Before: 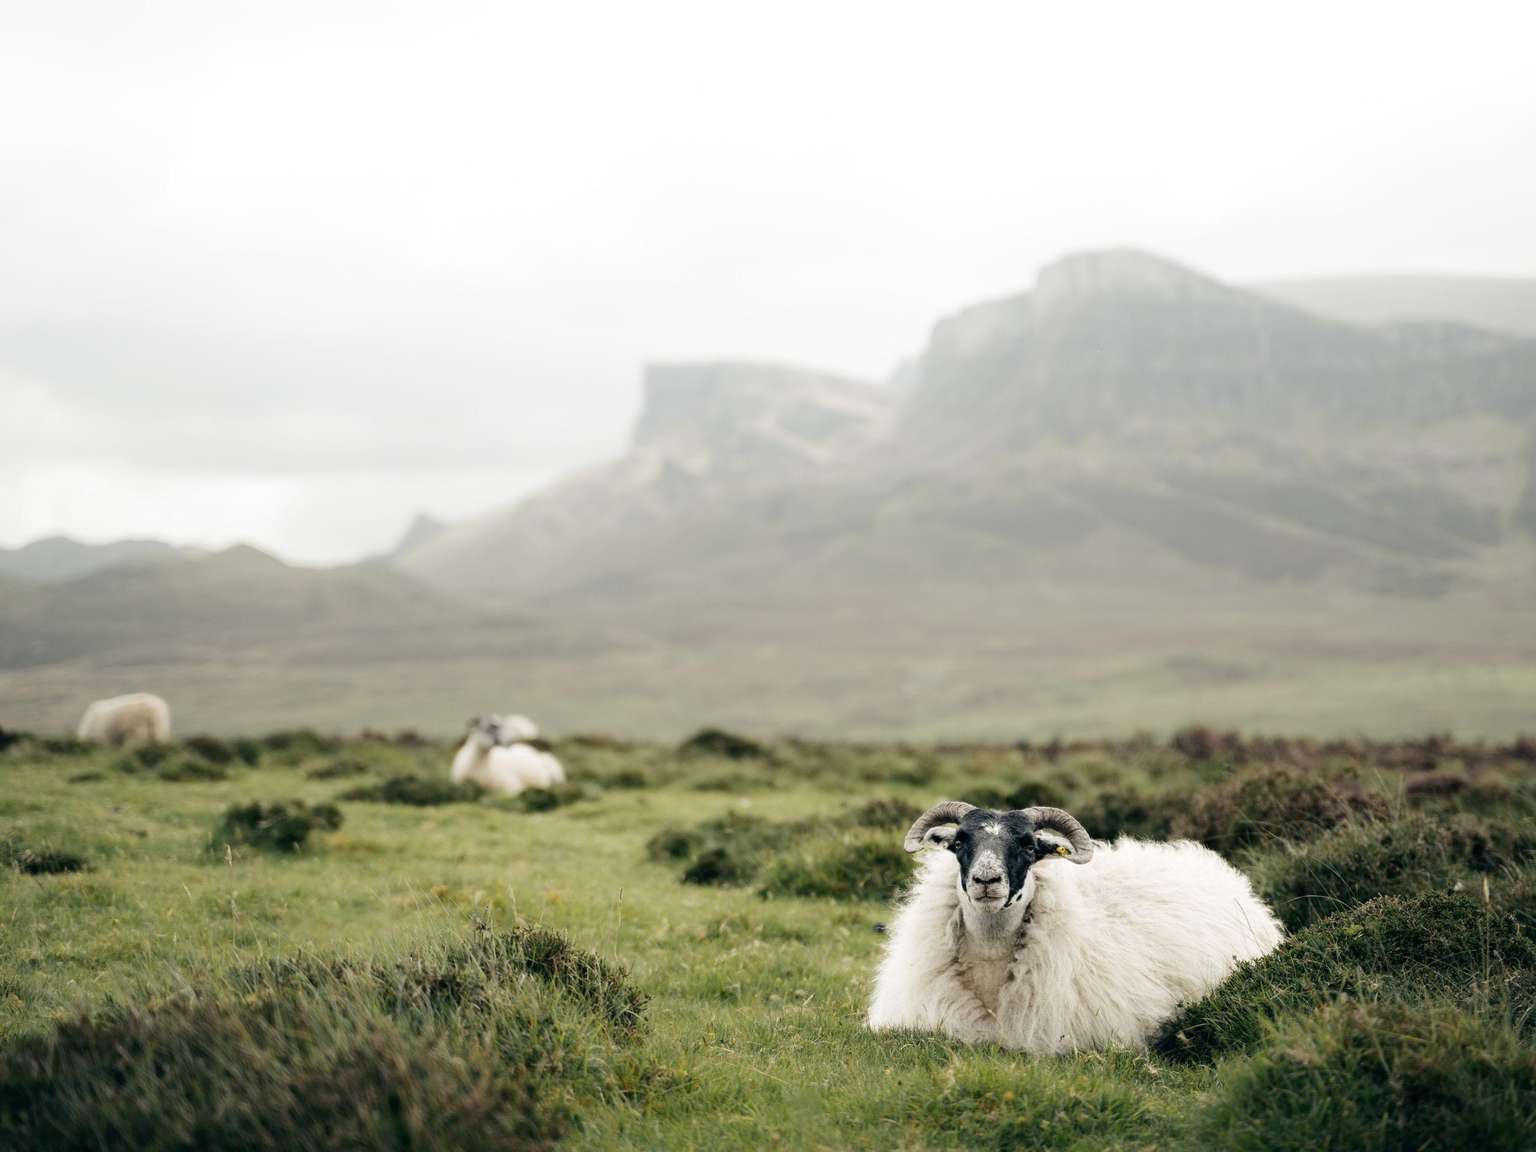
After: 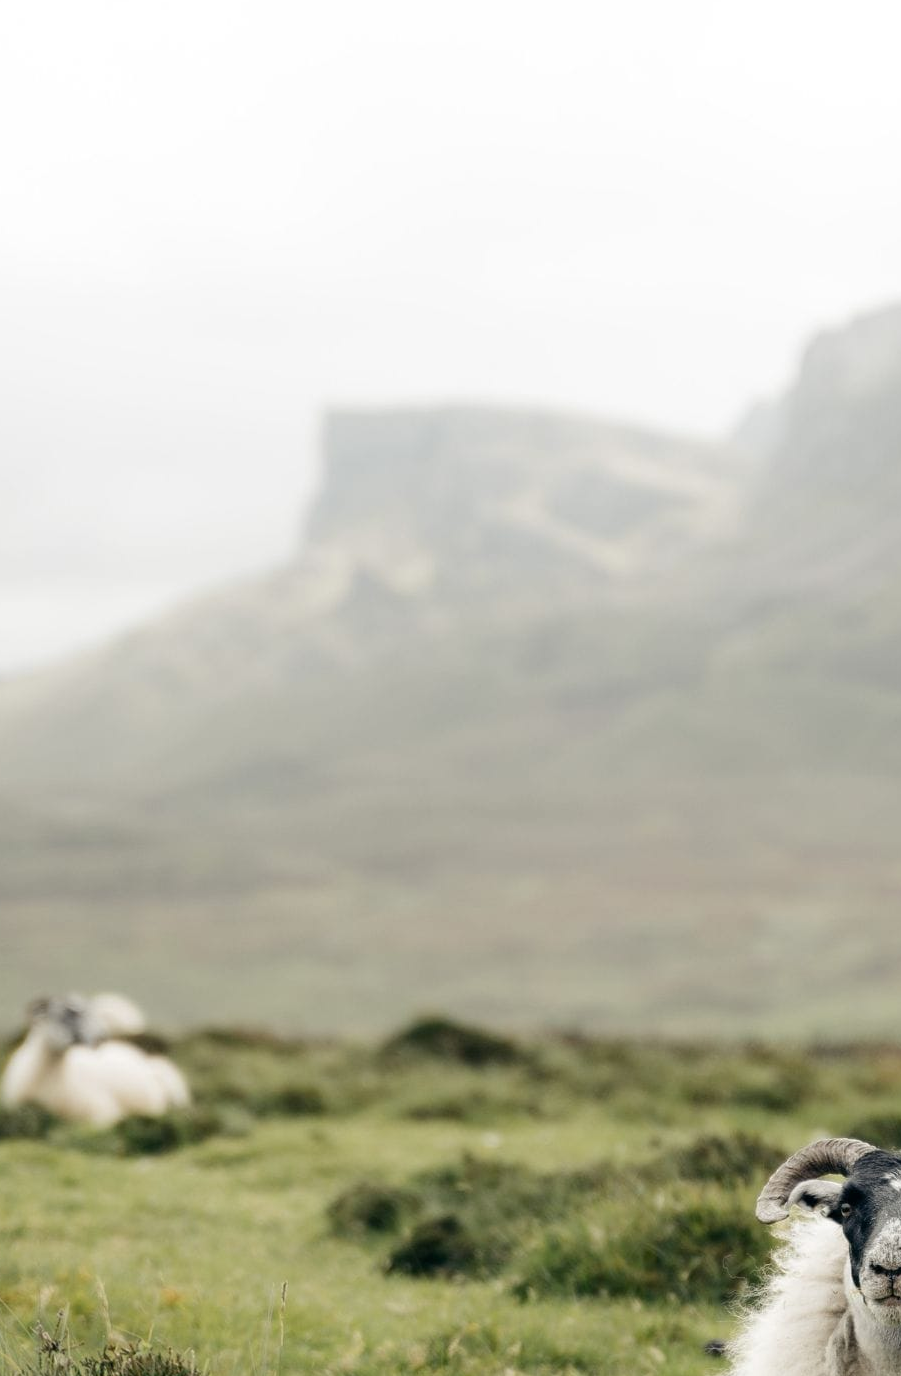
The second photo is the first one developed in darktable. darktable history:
crop and rotate: left 29.371%, top 10.316%, right 35.407%, bottom 18%
